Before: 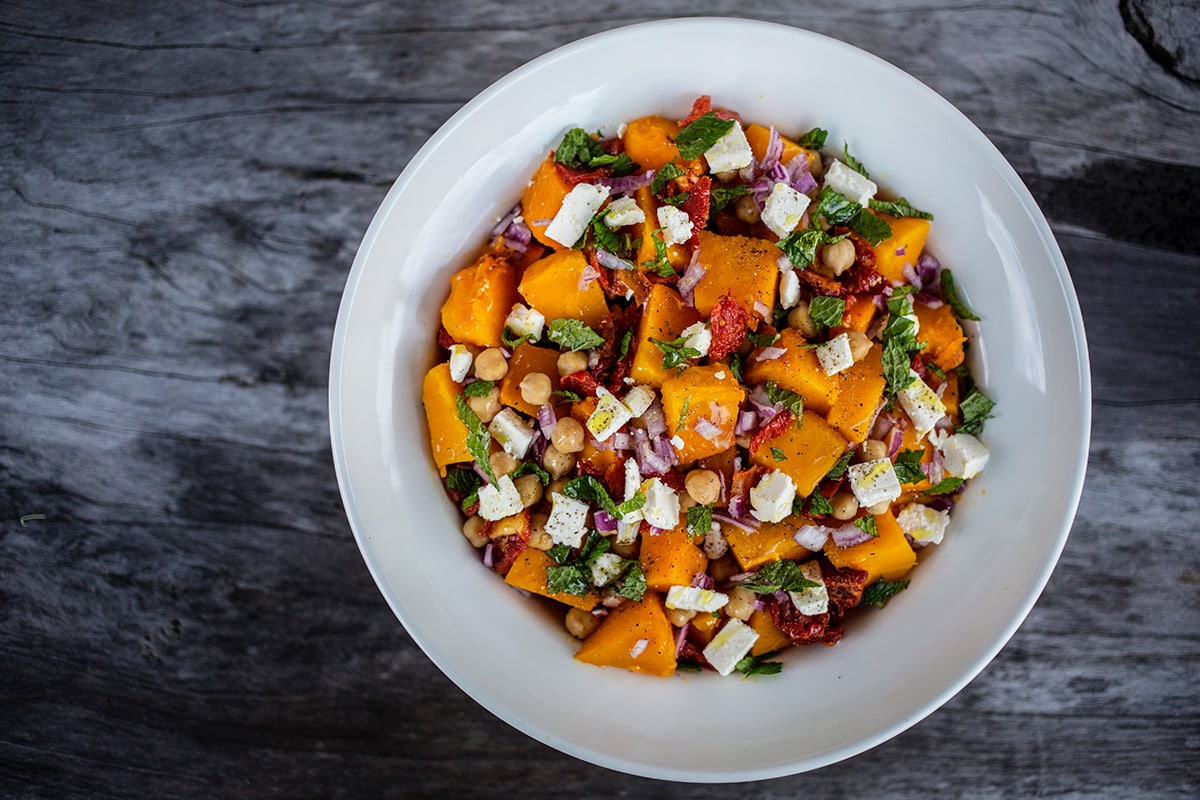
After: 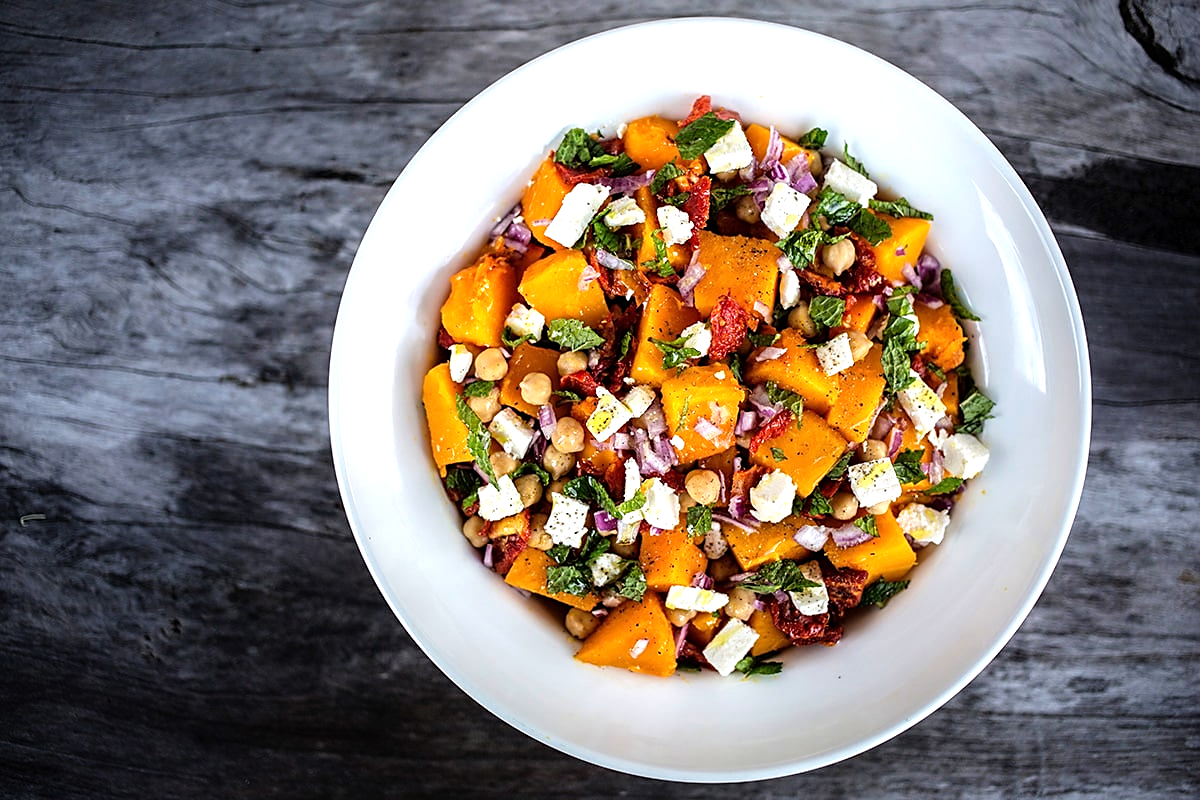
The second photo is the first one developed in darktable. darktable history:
sharpen: radius 1.868, amount 0.414, threshold 1.416
tone equalizer: -8 EV -0.781 EV, -7 EV -0.686 EV, -6 EV -0.584 EV, -5 EV -0.361 EV, -3 EV 0.382 EV, -2 EV 0.6 EV, -1 EV 0.7 EV, +0 EV 0.778 EV
